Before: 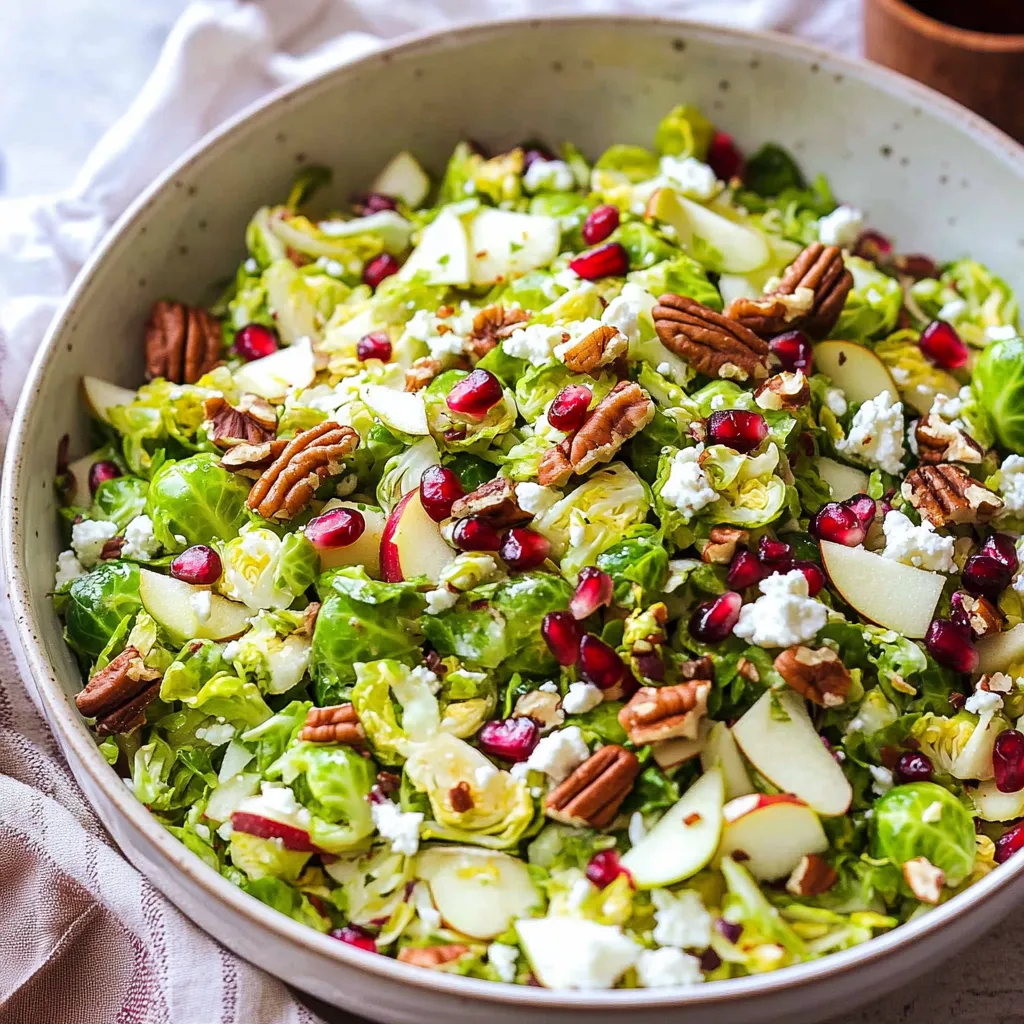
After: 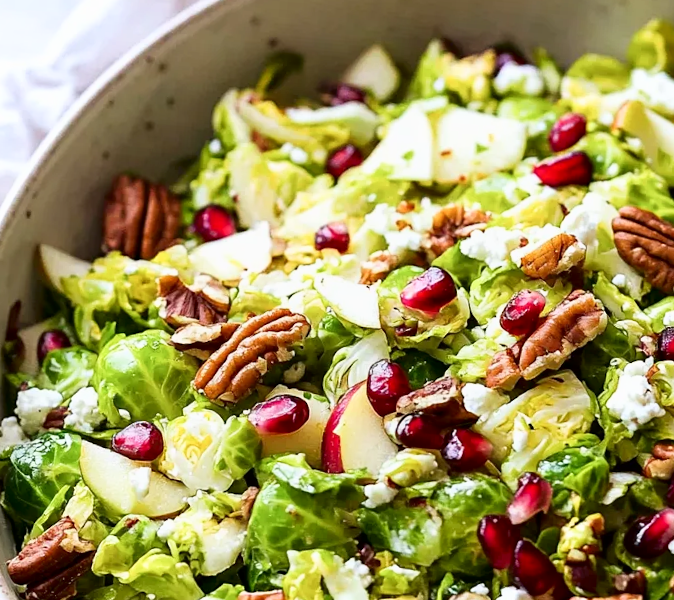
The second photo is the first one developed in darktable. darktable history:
crop and rotate: angle -4.36°, left 2.131%, top 6.922%, right 27.211%, bottom 30.104%
shadows and highlights: shadows -63.02, white point adjustment -5.35, highlights 60.57
